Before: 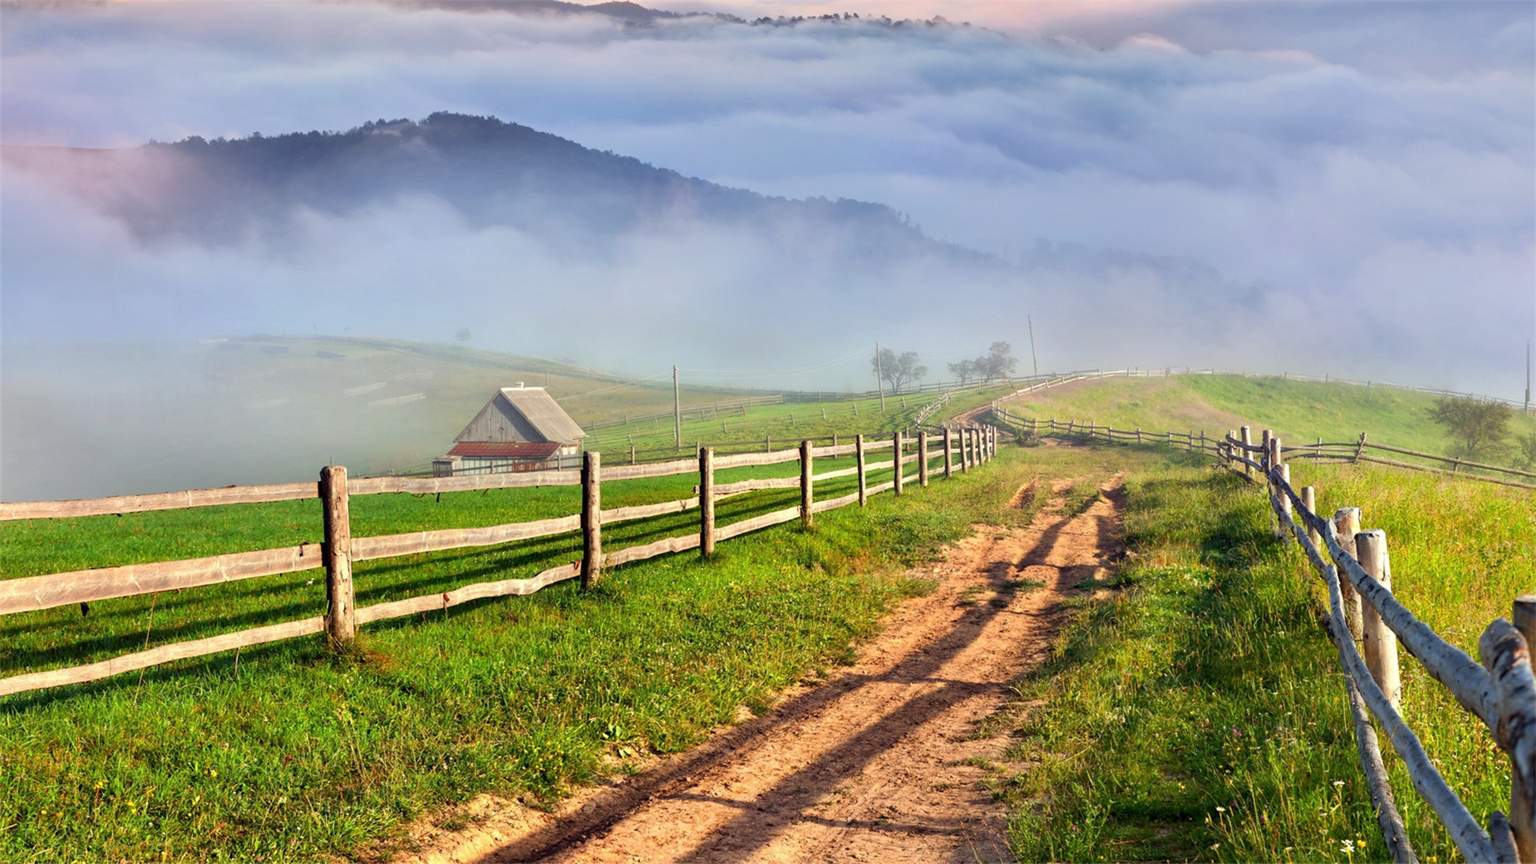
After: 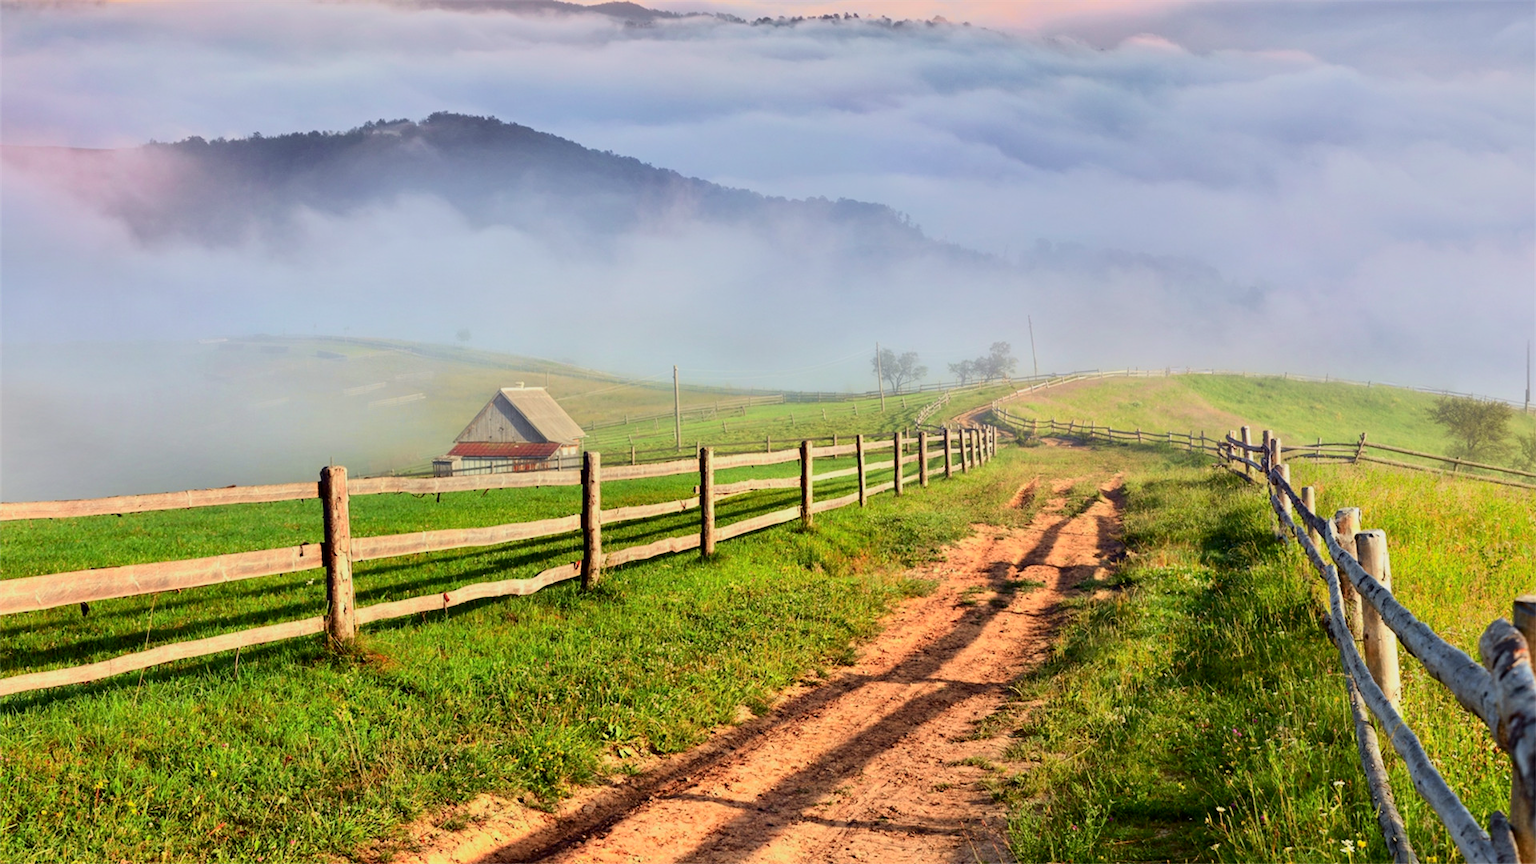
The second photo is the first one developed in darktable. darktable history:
tone curve: curves: ch0 [(0, 0) (0.091, 0.066) (0.184, 0.16) (0.491, 0.519) (0.748, 0.765) (1, 0.919)]; ch1 [(0, 0) (0.179, 0.173) (0.322, 0.32) (0.424, 0.424) (0.502, 0.504) (0.56, 0.575) (0.631, 0.675) (0.777, 0.806) (1, 1)]; ch2 [(0, 0) (0.434, 0.447) (0.497, 0.498) (0.539, 0.566) (0.676, 0.691) (1, 1)], color space Lab, independent channels, preserve colors none
